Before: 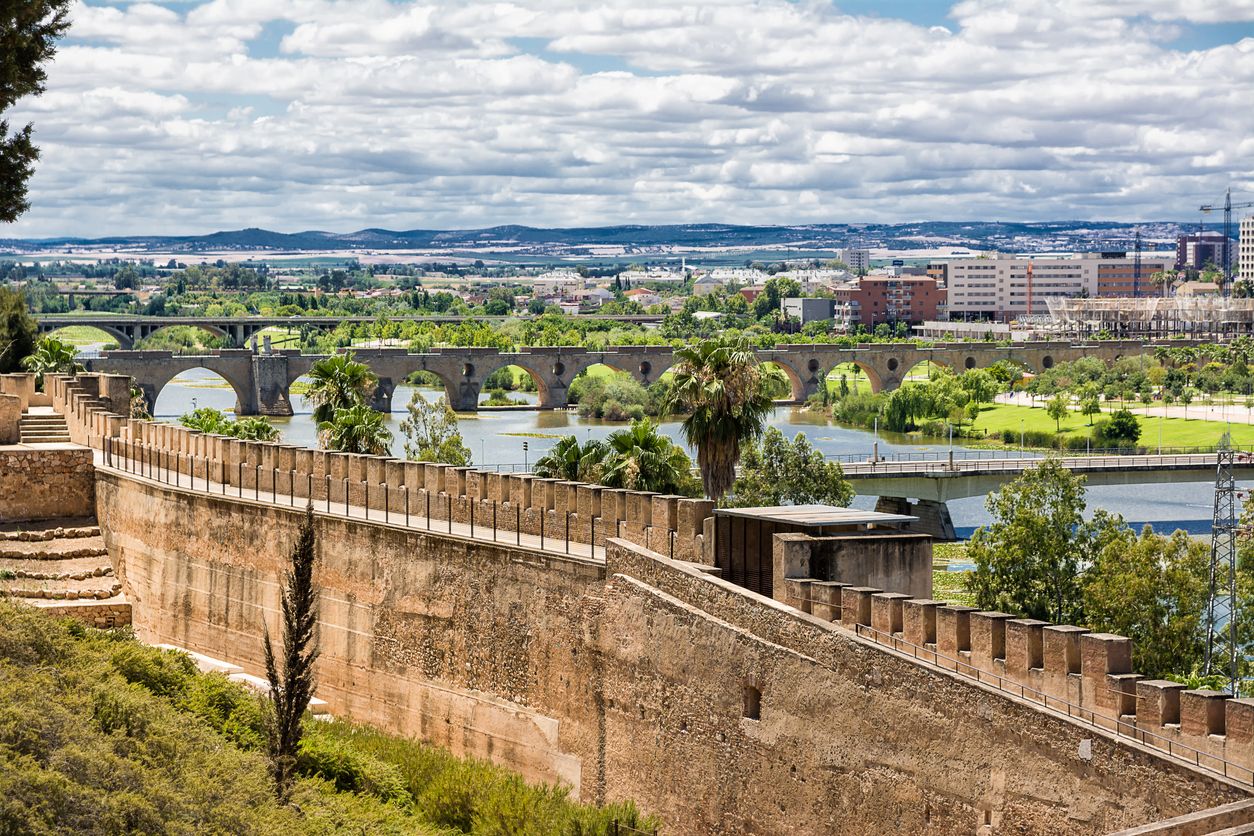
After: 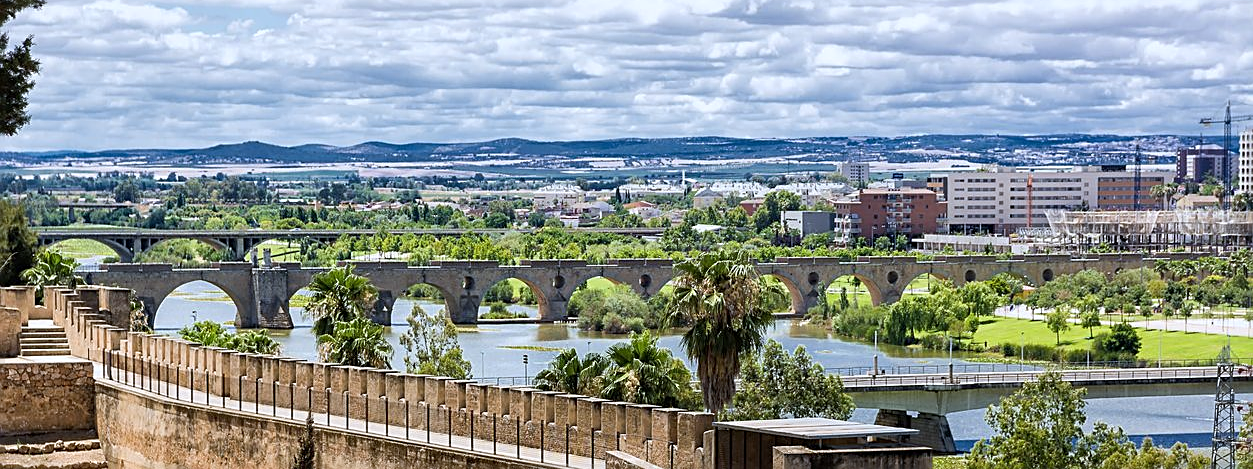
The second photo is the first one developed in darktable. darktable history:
white balance: red 0.954, blue 1.079
crop and rotate: top 10.605%, bottom 33.274%
sharpen: on, module defaults
